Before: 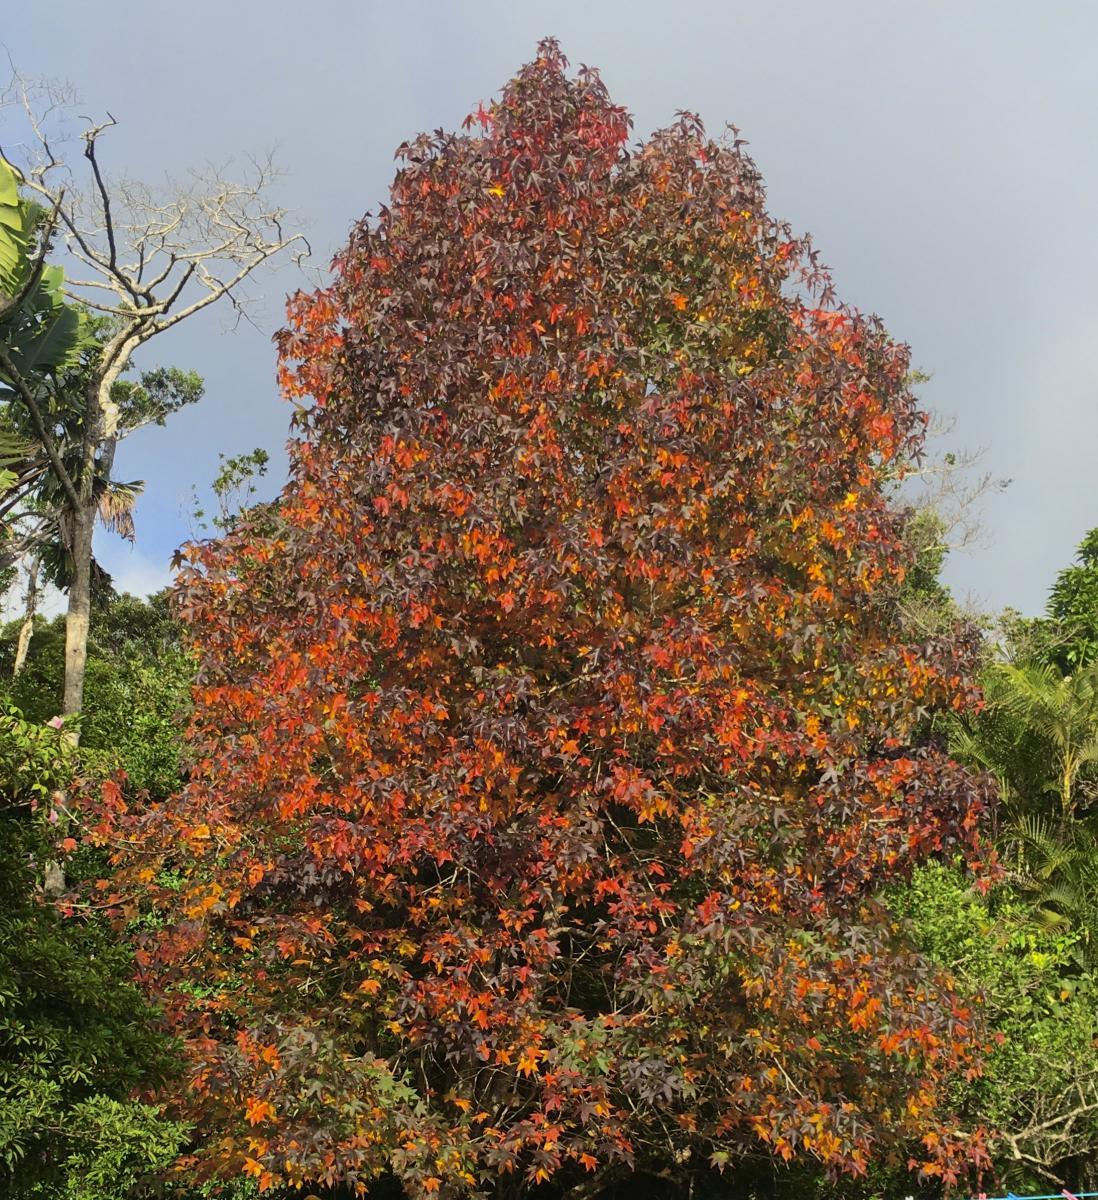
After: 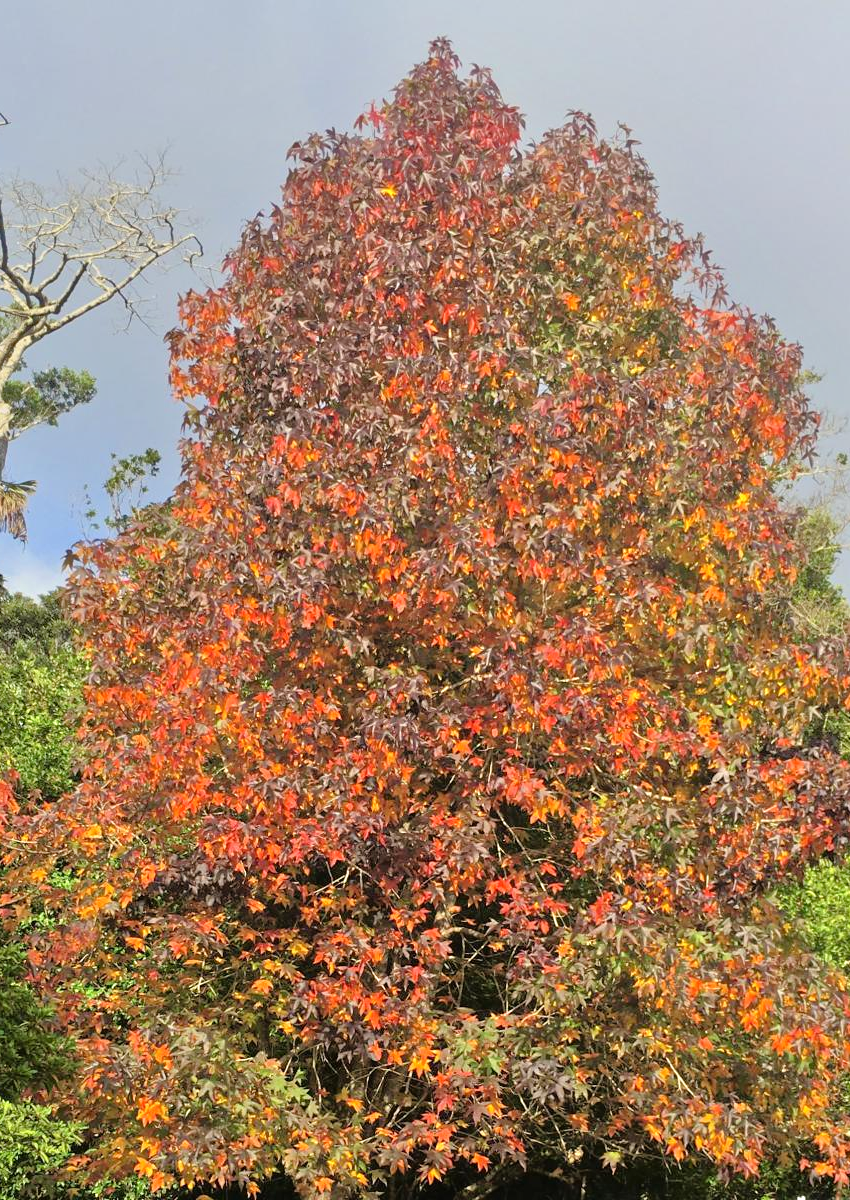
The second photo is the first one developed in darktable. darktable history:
tone equalizer: -7 EV 0.15 EV, -6 EV 0.6 EV, -5 EV 1.15 EV, -4 EV 1.33 EV, -3 EV 1.15 EV, -2 EV 0.6 EV, -1 EV 0.15 EV, mask exposure compensation -0.5 EV
crop: left 9.88%, right 12.664%
